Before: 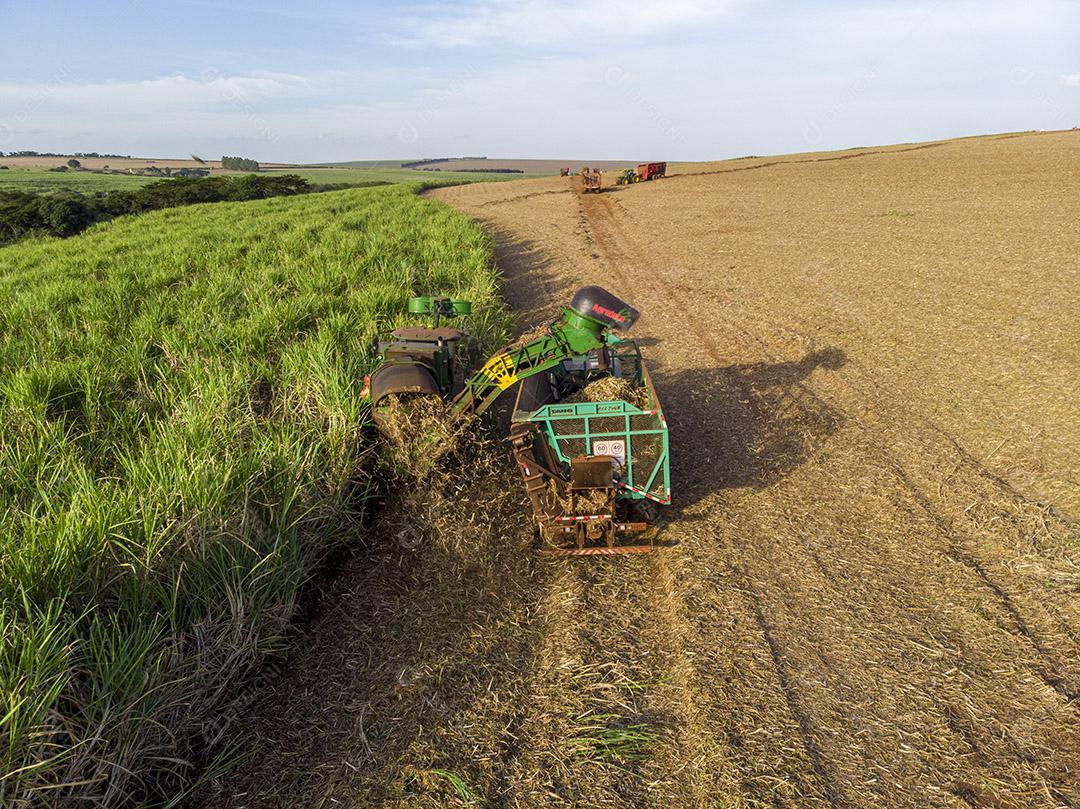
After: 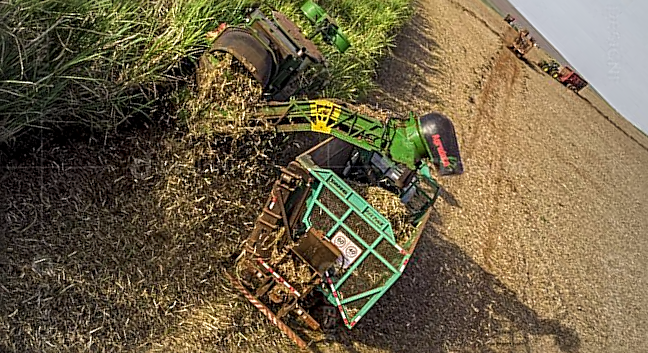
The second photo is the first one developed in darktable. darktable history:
crop and rotate: angle -44.83°, top 16.189%, right 0.931%, bottom 11.661%
sharpen: radius 2.533, amount 0.623
vignetting: fall-off start 72.07%, fall-off radius 108.64%, width/height ratio 0.735
local contrast: on, module defaults
